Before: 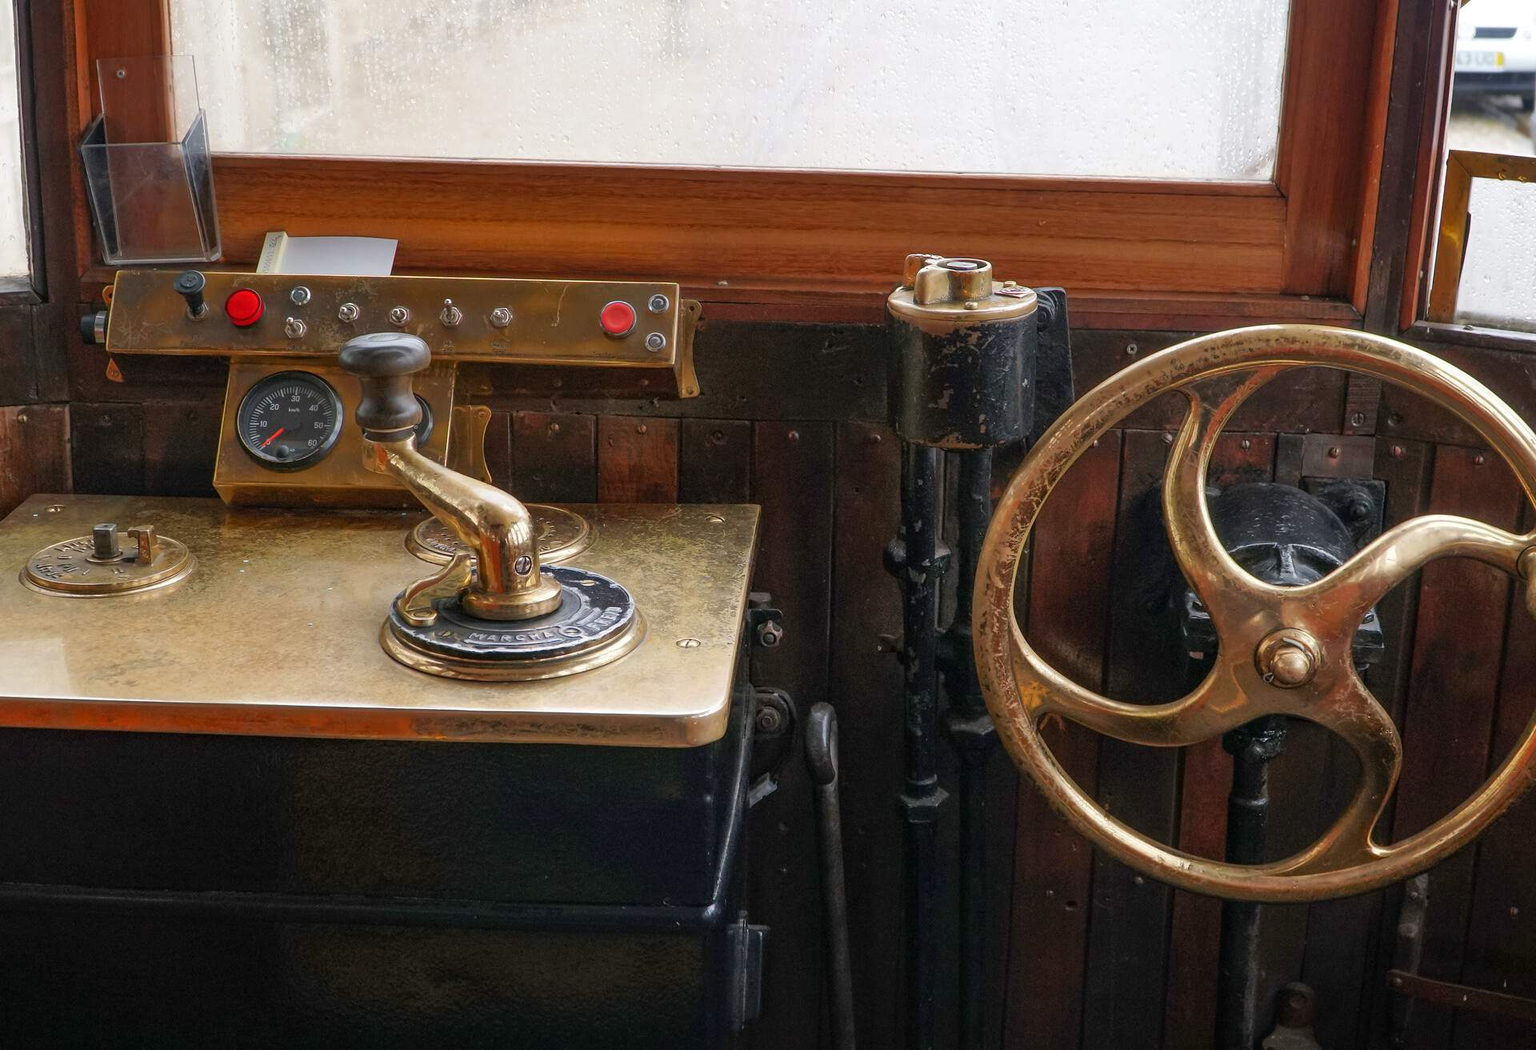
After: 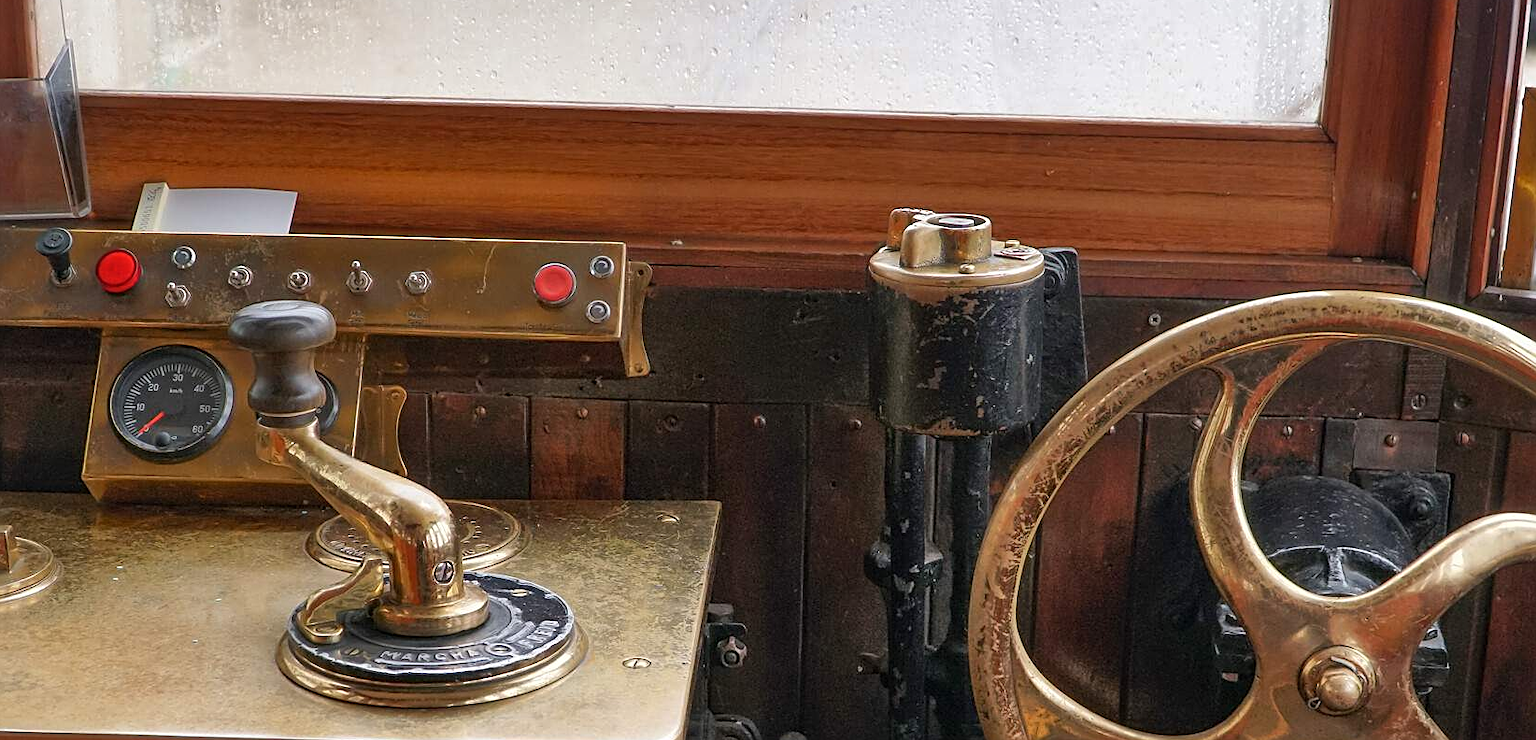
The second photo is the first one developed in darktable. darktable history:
sharpen: on, module defaults
shadows and highlights: shadows 30.63, highlights -63.22, shadows color adjustment 98%, highlights color adjustment 58.61%, soften with gaussian
crop and rotate: left 9.345%, top 7.22%, right 4.982%, bottom 32.331%
